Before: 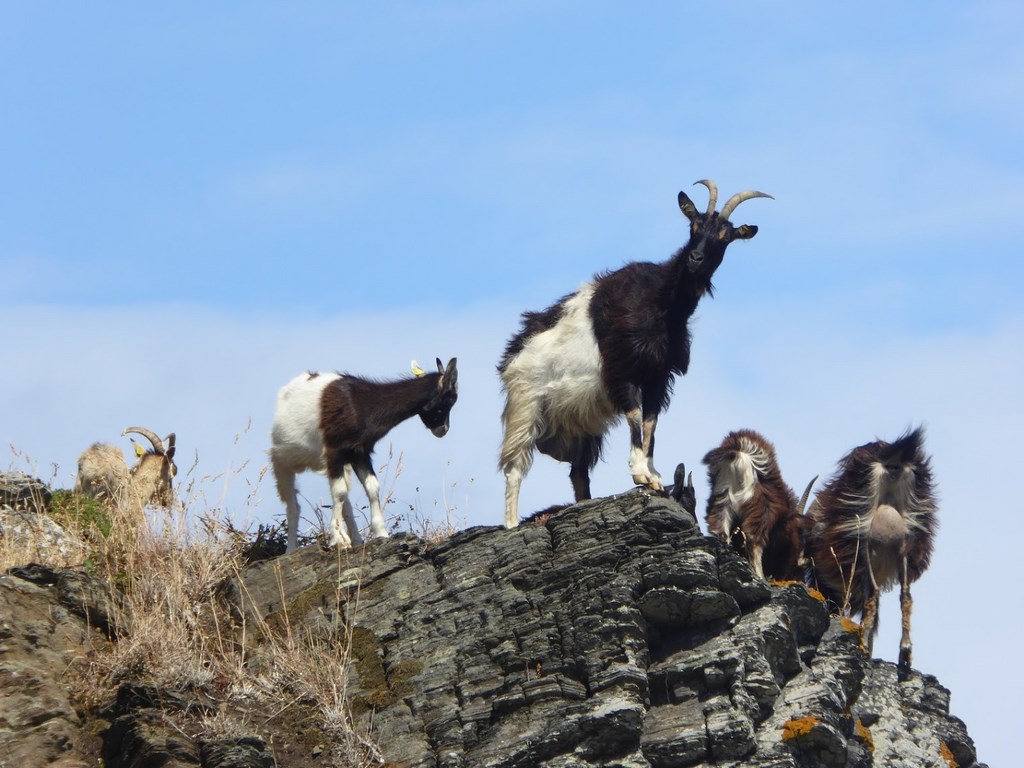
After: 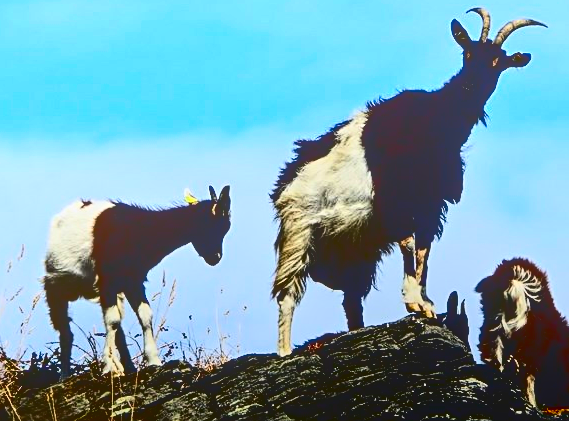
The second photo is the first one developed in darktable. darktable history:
crop and rotate: left 22.256%, top 22.444%, right 22.088%, bottom 22.686%
local contrast: highlights 67%, shadows 35%, detail 166%, midtone range 0.2
color correction: highlights b* 0.002
sharpen: amount 0.495
contrast brightness saturation: contrast 0.788, brightness -0.984, saturation 0.991
